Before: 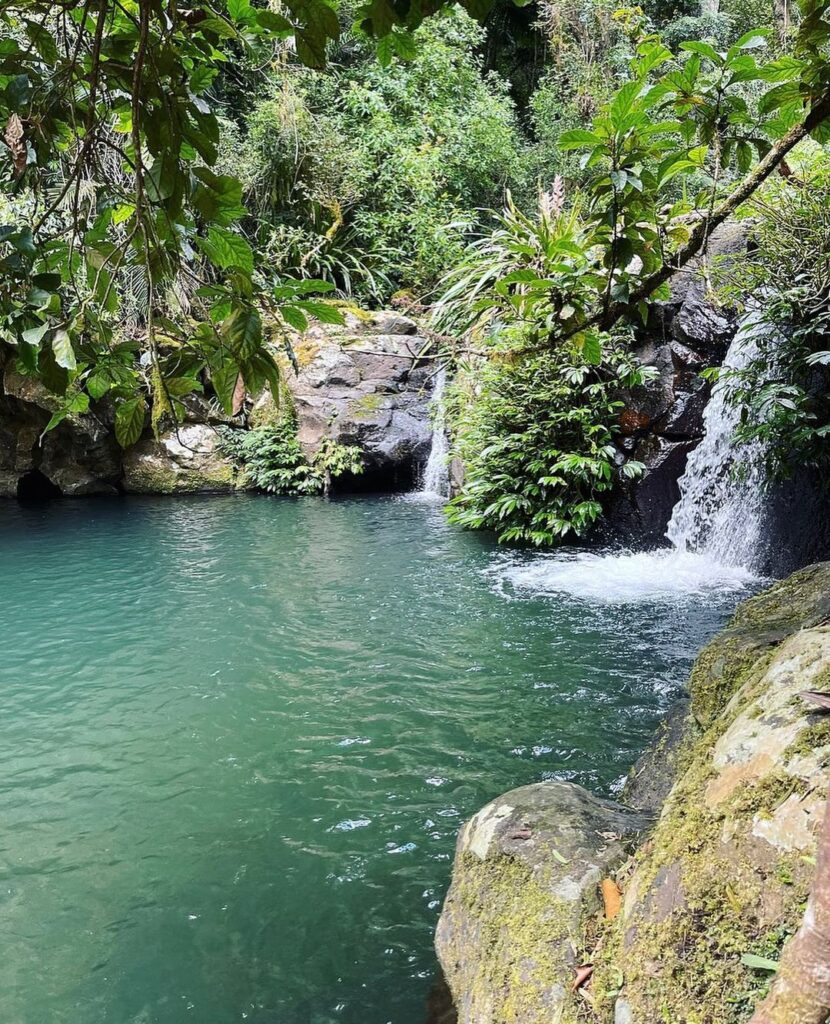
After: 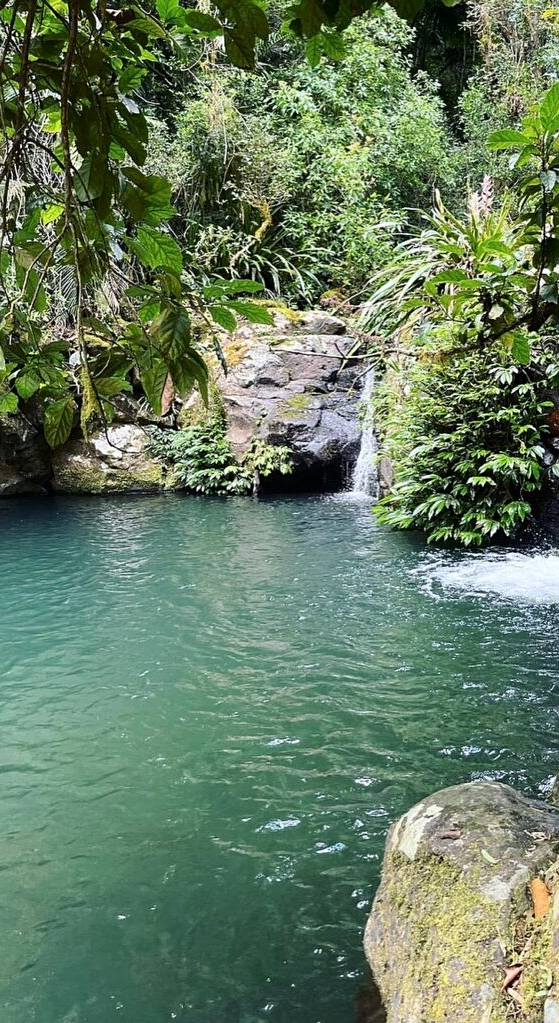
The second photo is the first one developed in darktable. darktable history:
sharpen: amount 0.201
shadows and highlights: shadows -31.69, highlights 30.19
crop and rotate: left 8.659%, right 23.881%
